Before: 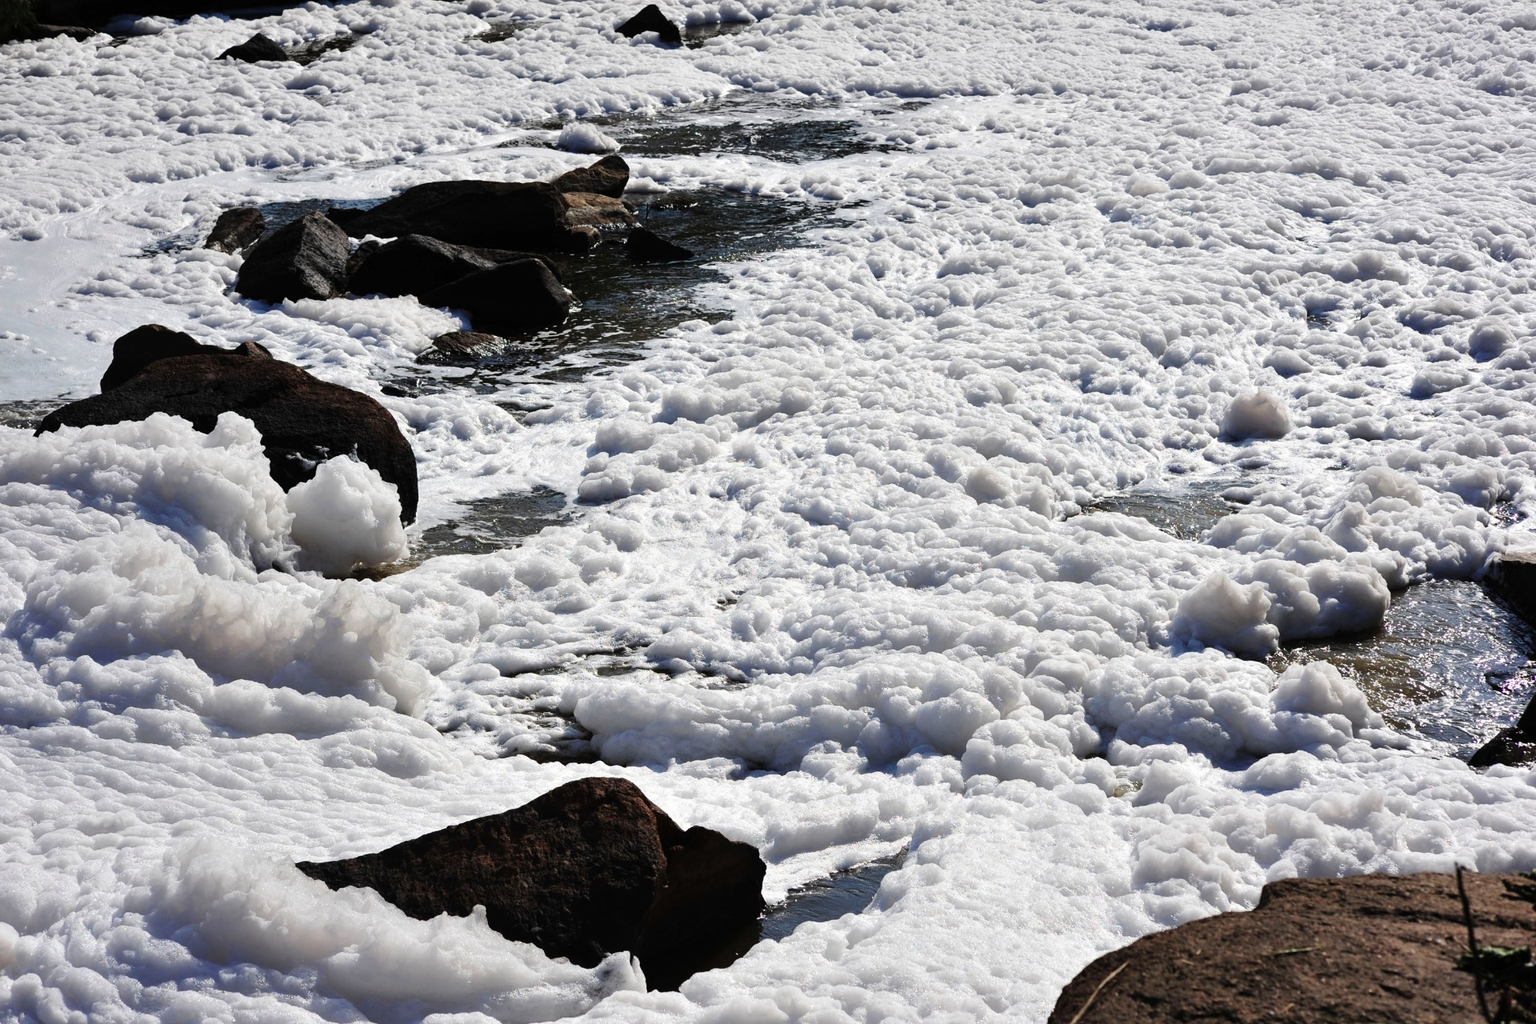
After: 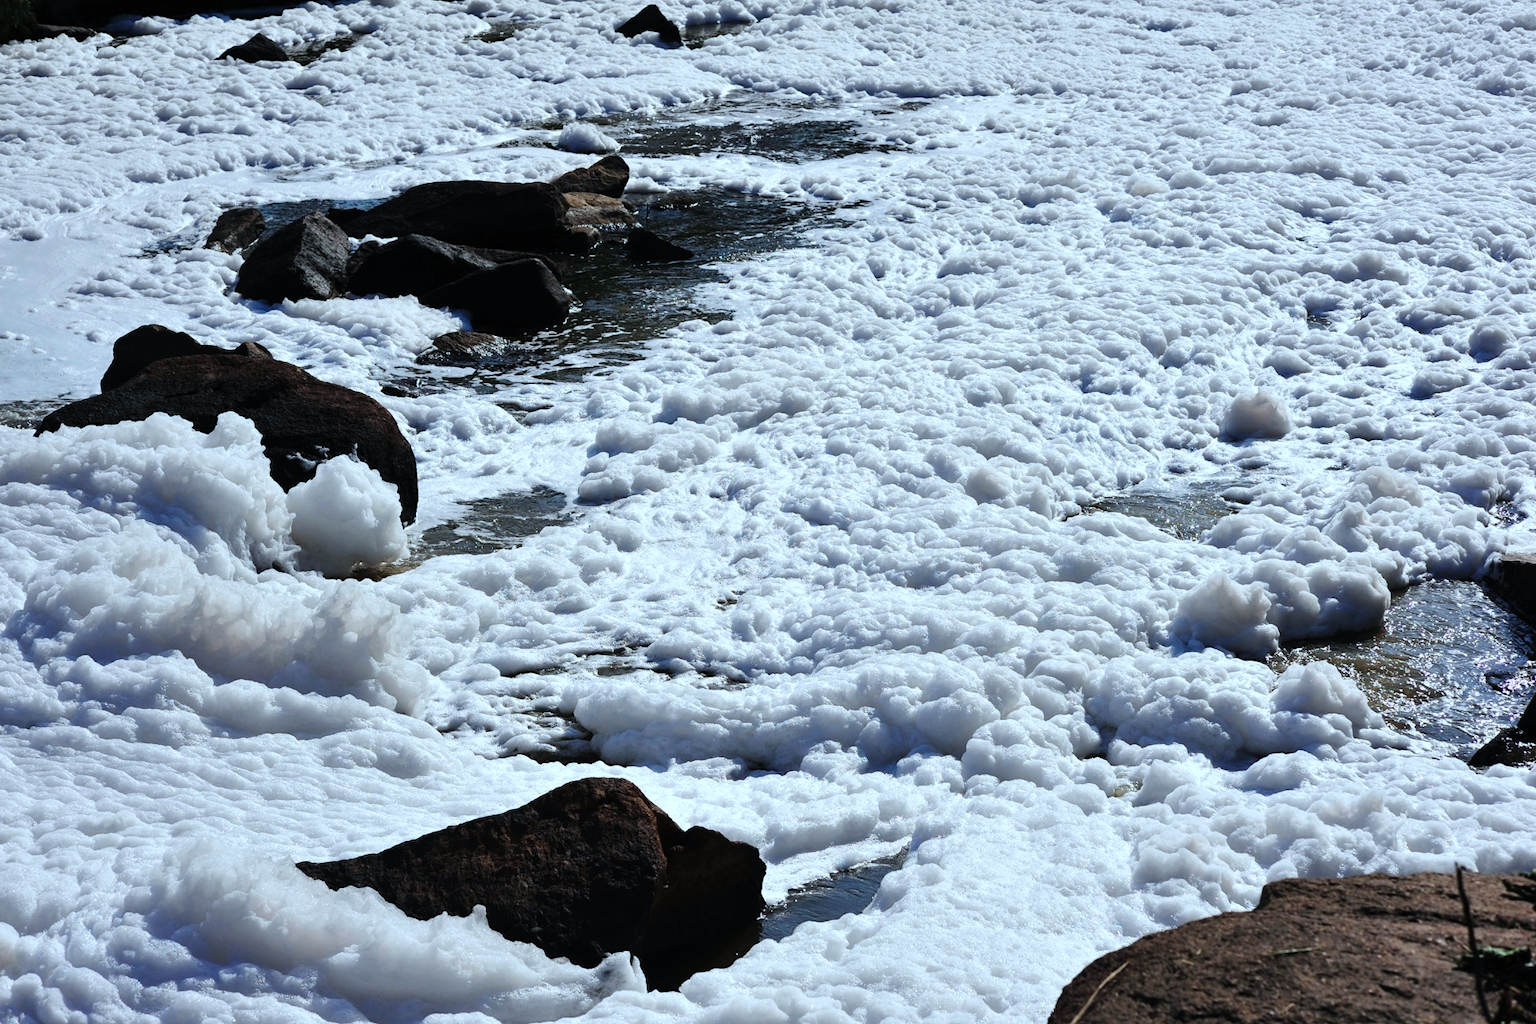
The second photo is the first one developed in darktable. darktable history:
color calibration: illuminant F (fluorescent), F source F9 (Cool White Deluxe 4150 K) – high CRI, x 0.374, y 0.373, temperature 4156.95 K
